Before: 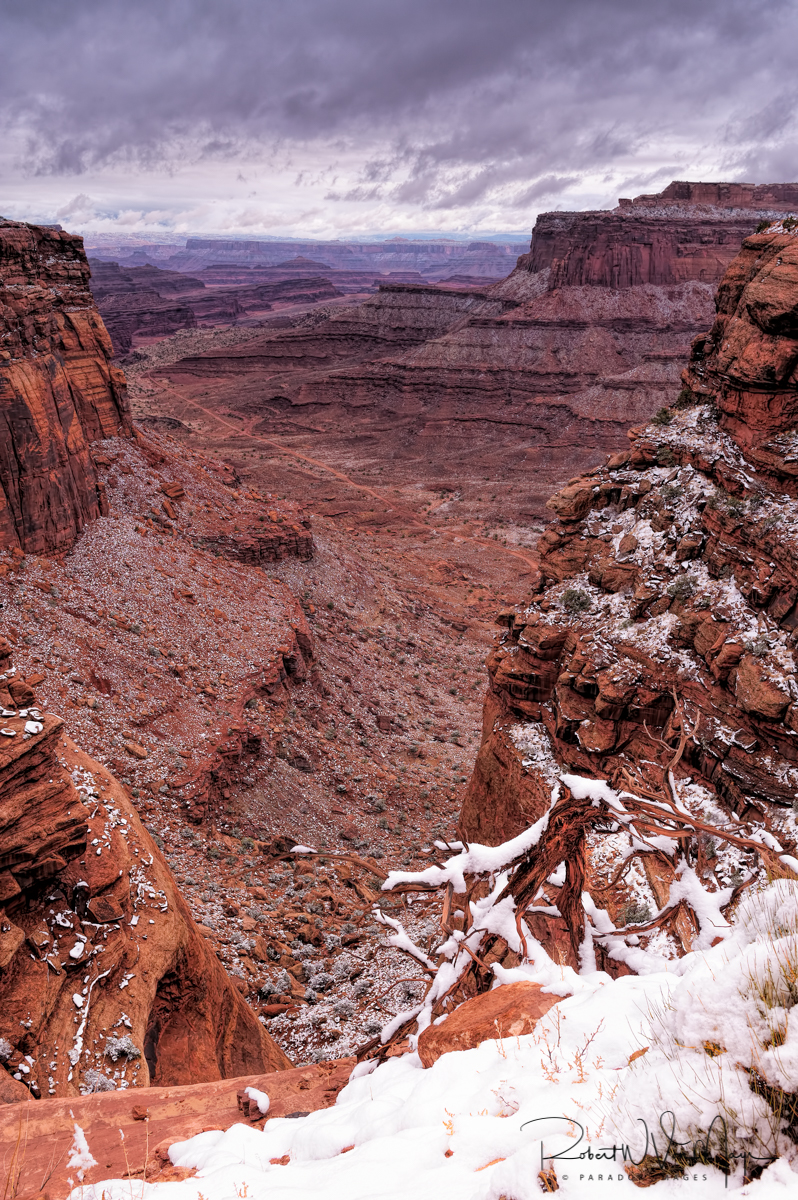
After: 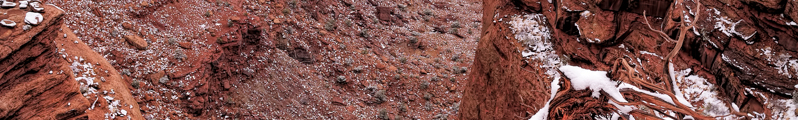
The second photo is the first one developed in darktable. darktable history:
vignetting: fall-off start 91.19%
tone equalizer: on, module defaults
crop and rotate: top 59.084%, bottom 30.916%
contrast brightness saturation: saturation -0.05
